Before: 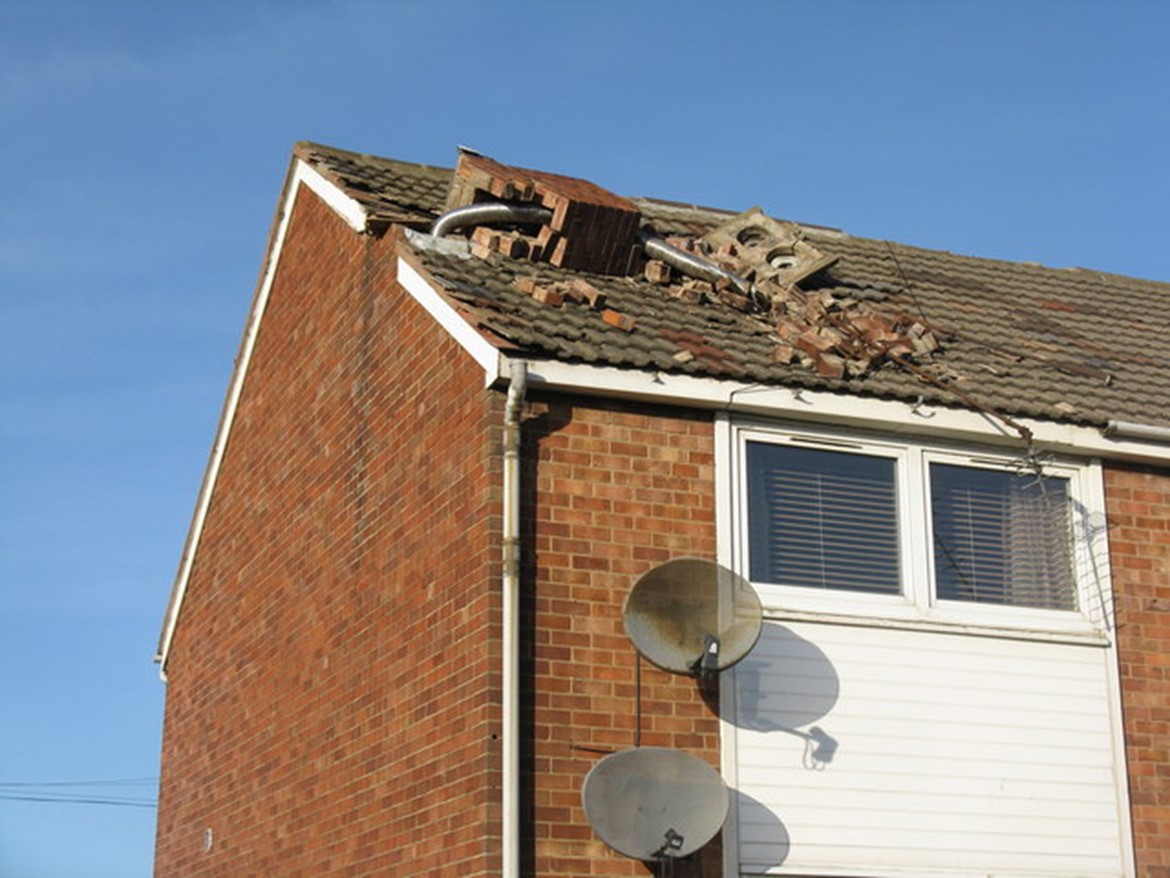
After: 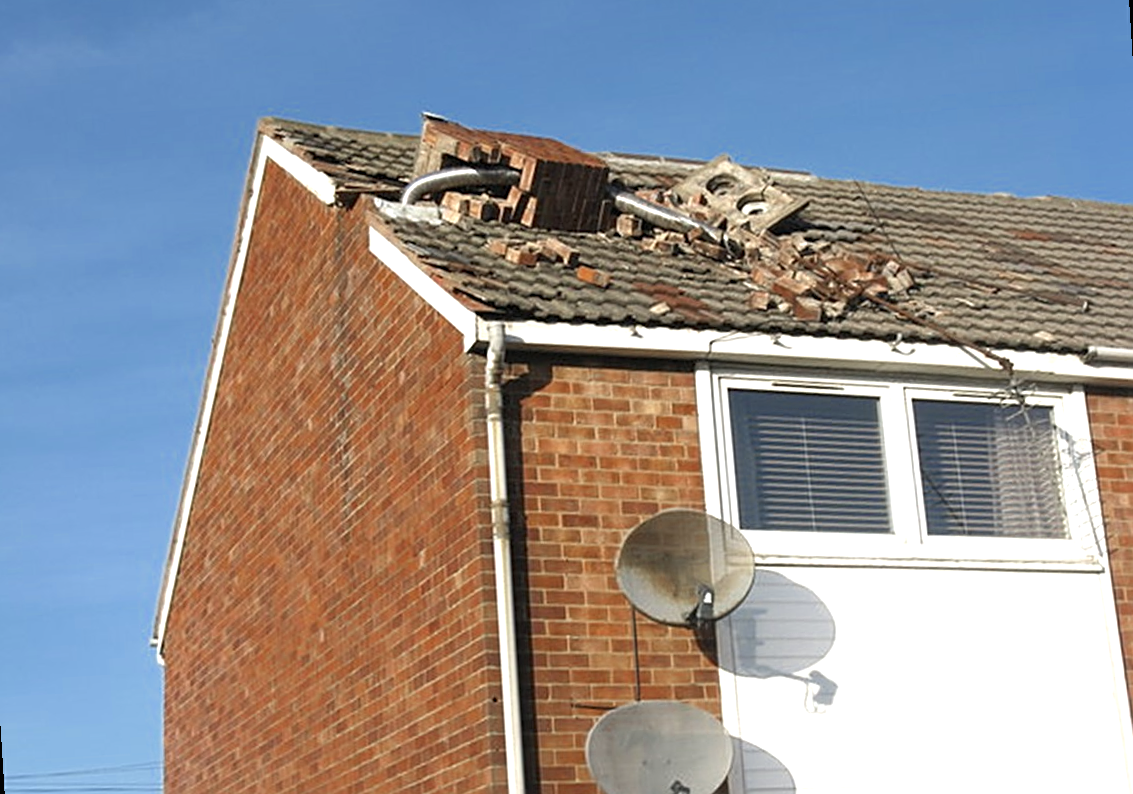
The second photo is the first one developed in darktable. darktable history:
contrast equalizer: y [[0.5 ×6], [0.5 ×6], [0.5, 0.5, 0.501, 0.545, 0.707, 0.863], [0 ×6], [0 ×6]]
exposure: black level correction 0, exposure 0.7 EV, compensate exposure bias true, compensate highlight preservation false
sharpen: on, module defaults
color zones: curves: ch0 [(0, 0.5) (0.125, 0.4) (0.25, 0.5) (0.375, 0.4) (0.5, 0.4) (0.625, 0.35) (0.75, 0.35) (0.875, 0.5)]; ch1 [(0, 0.35) (0.125, 0.45) (0.25, 0.35) (0.375, 0.35) (0.5, 0.35) (0.625, 0.35) (0.75, 0.45) (0.875, 0.35)]; ch2 [(0, 0.6) (0.125, 0.5) (0.25, 0.5) (0.375, 0.6) (0.5, 0.6) (0.625, 0.5) (0.75, 0.5) (0.875, 0.5)]
rotate and perspective: rotation -3.52°, crop left 0.036, crop right 0.964, crop top 0.081, crop bottom 0.919
